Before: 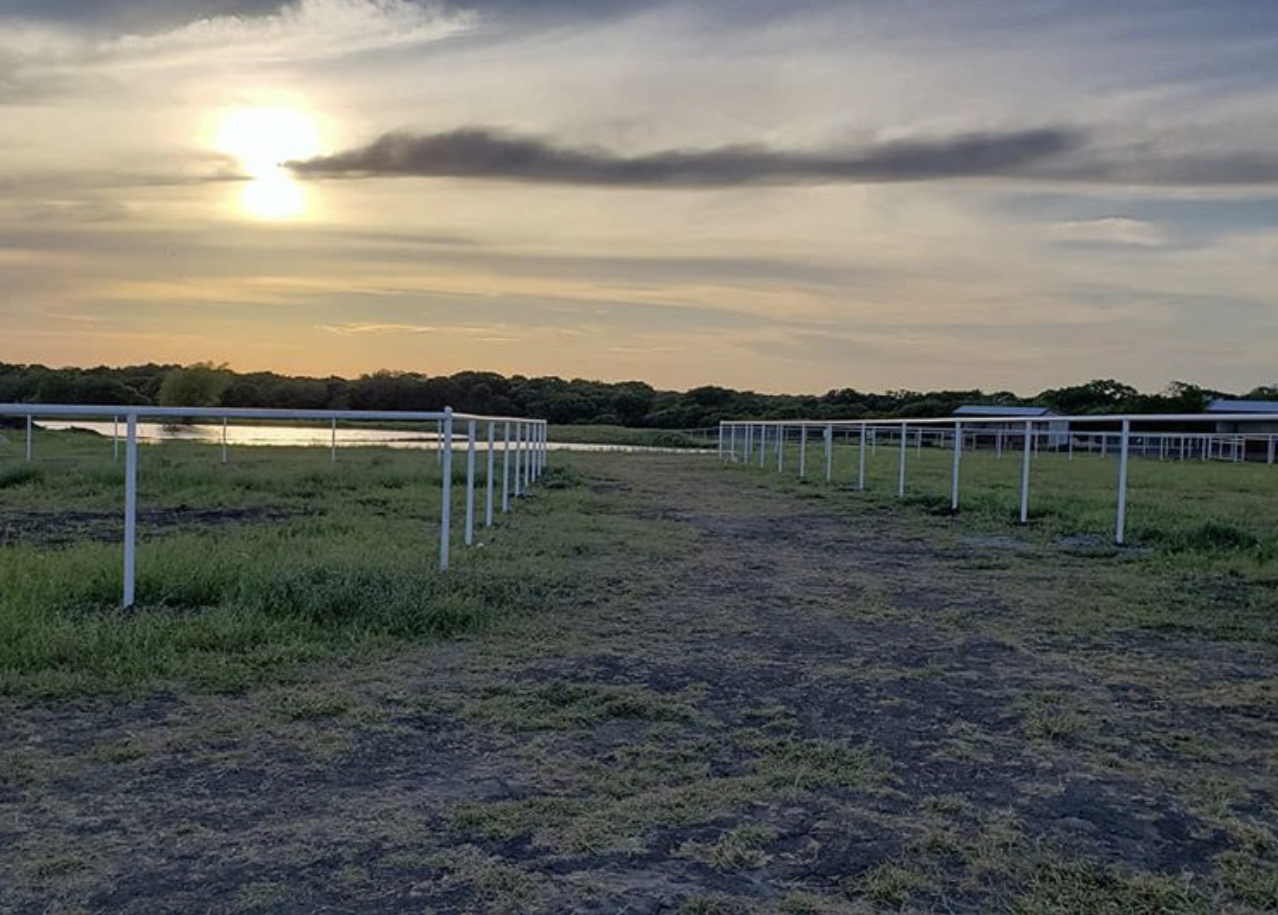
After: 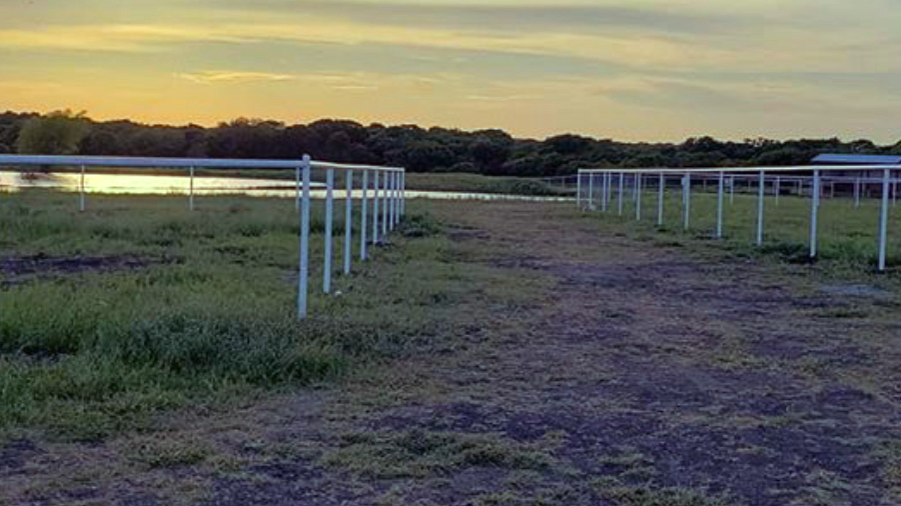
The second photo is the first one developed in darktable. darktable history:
bloom: size 15%, threshold 97%, strength 7%
color balance rgb: shadows lift › luminance 0.49%, shadows lift › chroma 6.83%, shadows lift › hue 300.29°, power › hue 208.98°, highlights gain › luminance 20.24%, highlights gain › chroma 2.73%, highlights gain › hue 173.85°, perceptual saturation grading › global saturation 18.05%
crop: left 11.123%, top 27.61%, right 18.3%, bottom 17.034%
